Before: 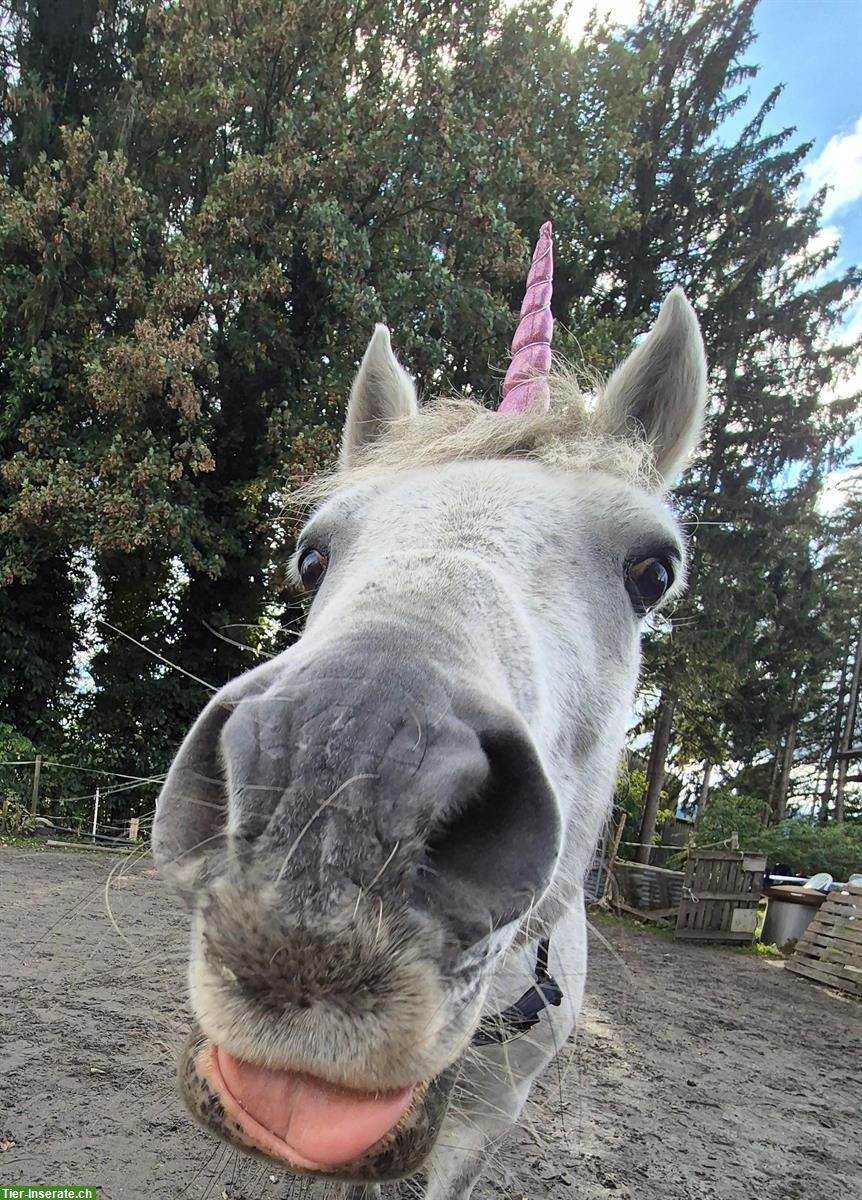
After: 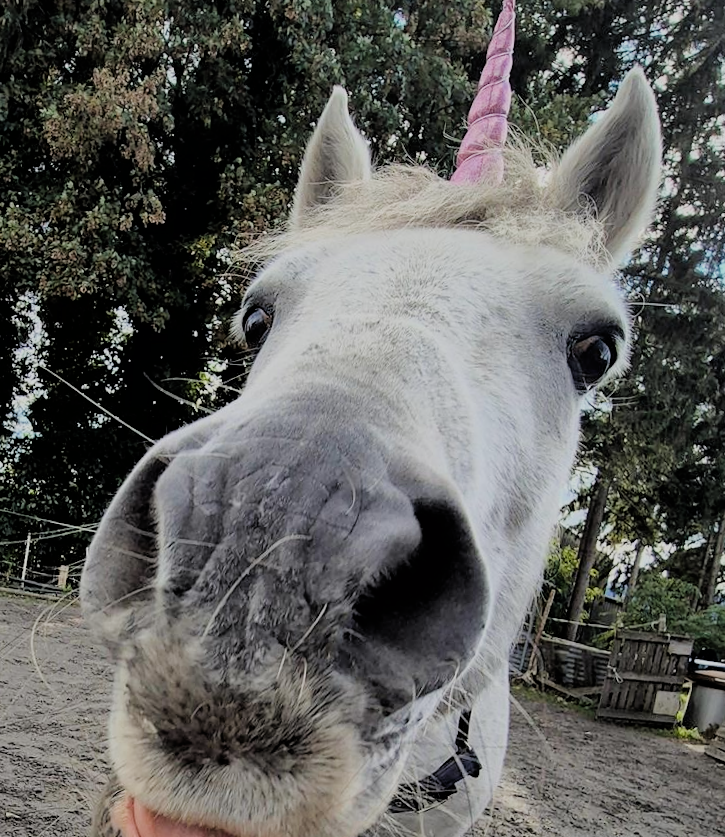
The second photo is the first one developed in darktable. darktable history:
filmic rgb: black relative exposure -4.52 EV, white relative exposure 4.79 EV, threshold 5.97 EV, hardness 2.35, latitude 35.61%, contrast 1.049, highlights saturation mix 1.29%, shadows ↔ highlights balance 1.31%, enable highlight reconstruction true
crop and rotate: angle -3.33°, left 9.911%, top 20.803%, right 12.085%, bottom 12.095%
